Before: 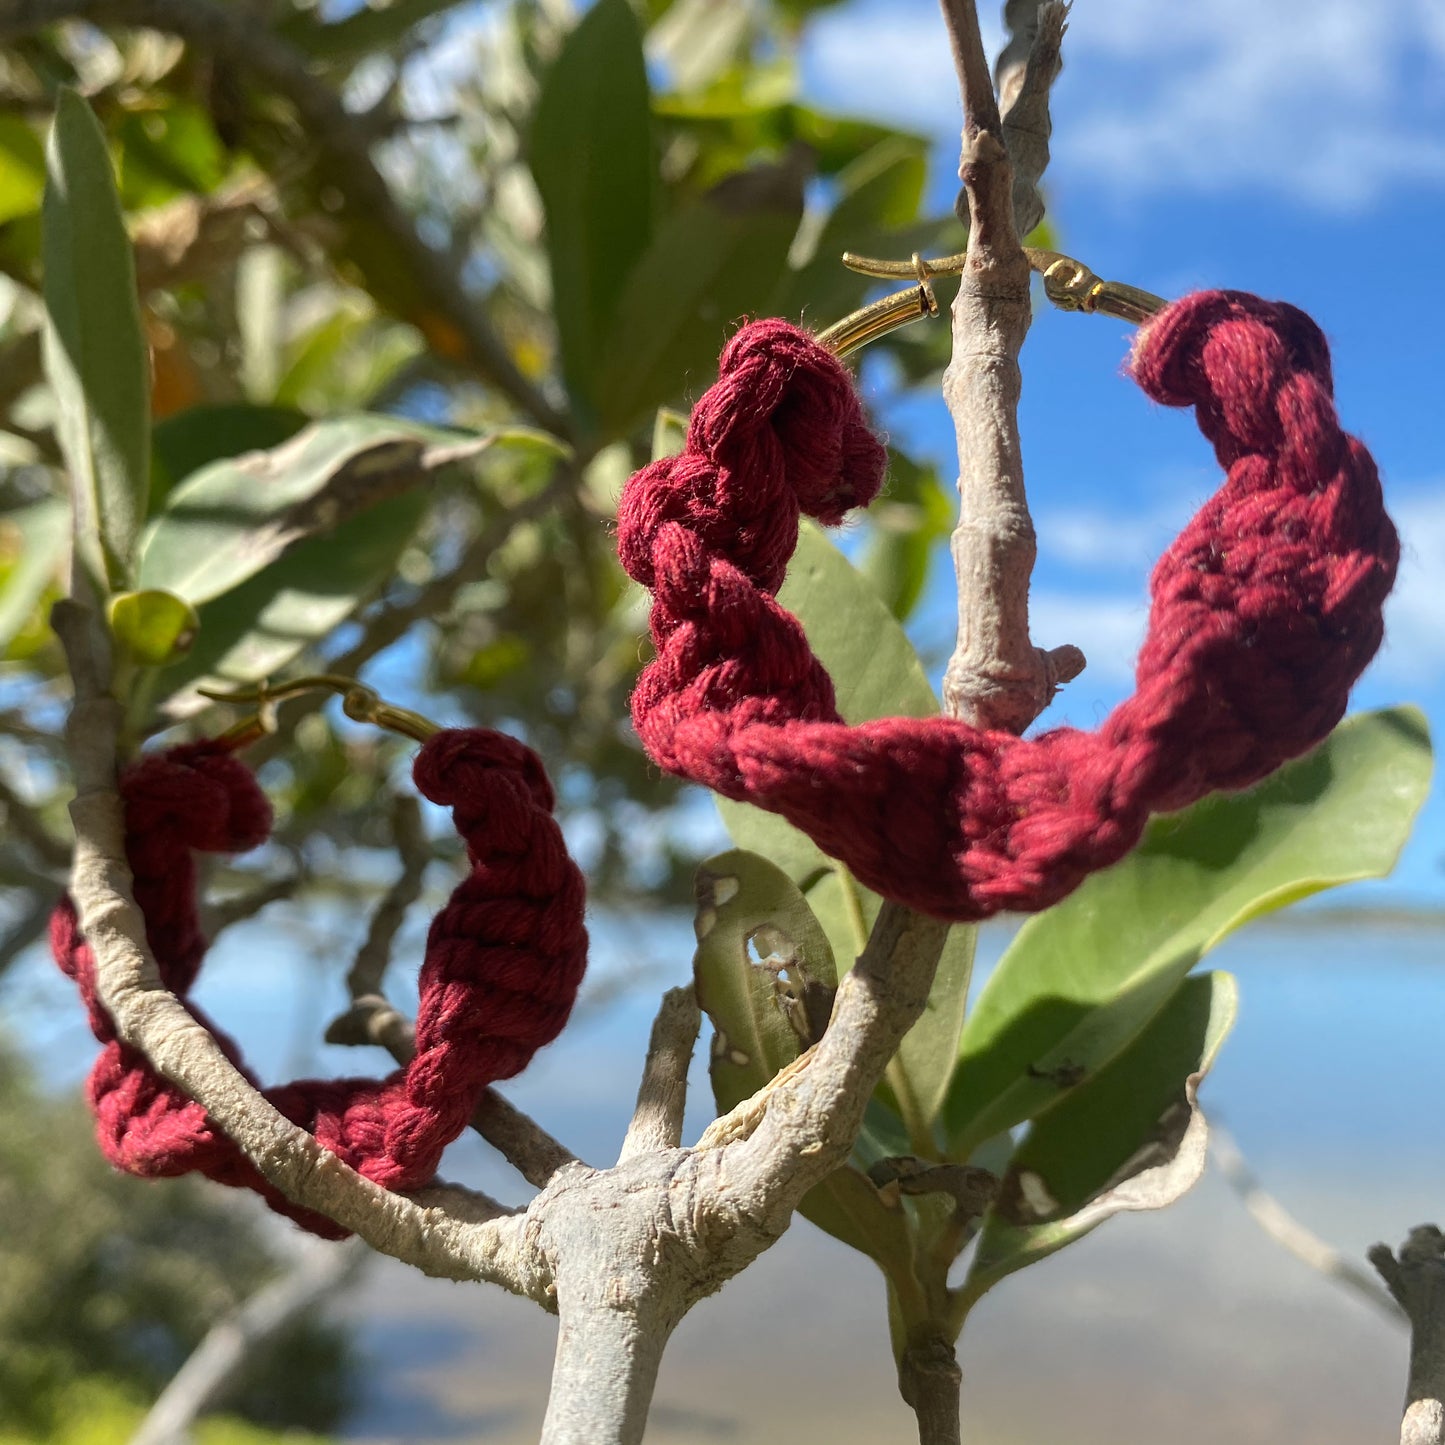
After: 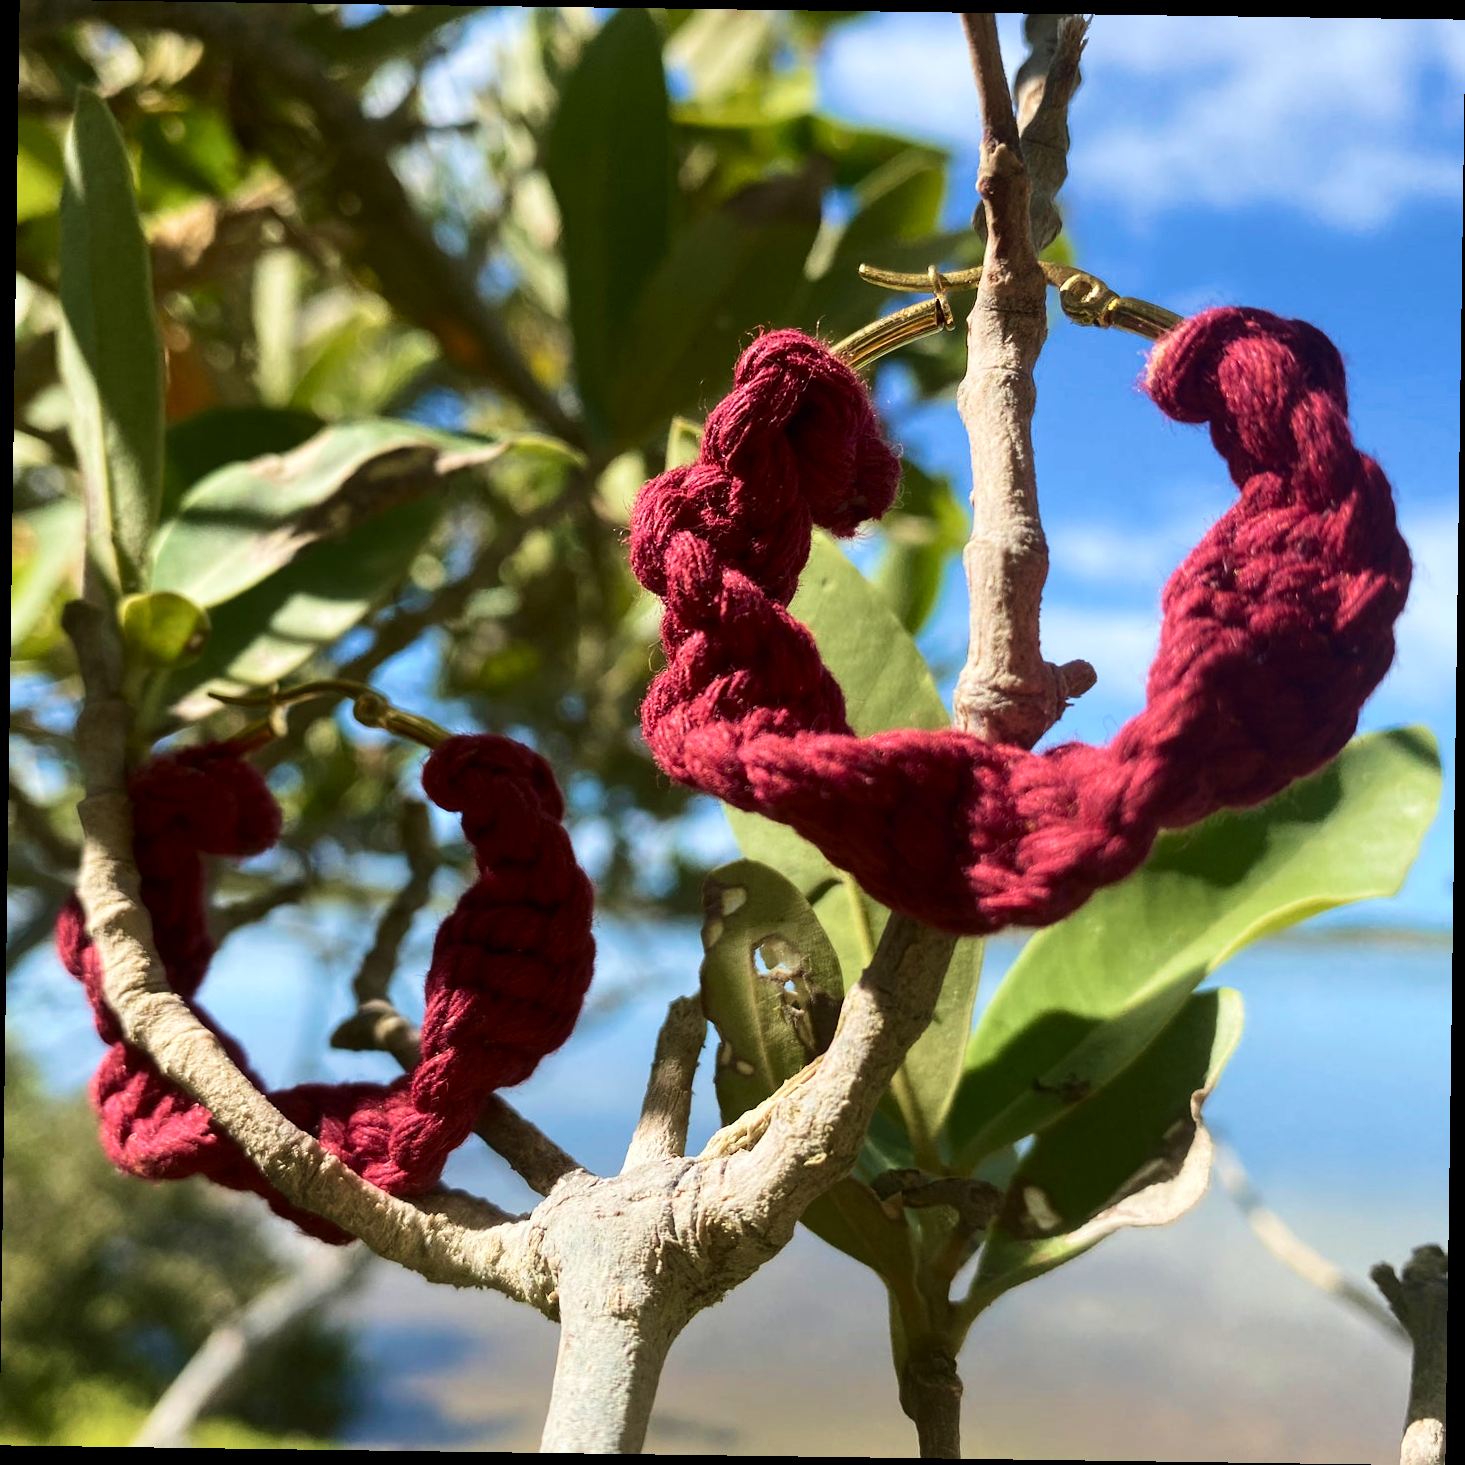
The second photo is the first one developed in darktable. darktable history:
velvia: strength 45%
rotate and perspective: rotation 0.8°, automatic cropping off
contrast brightness saturation: contrast 0.22
